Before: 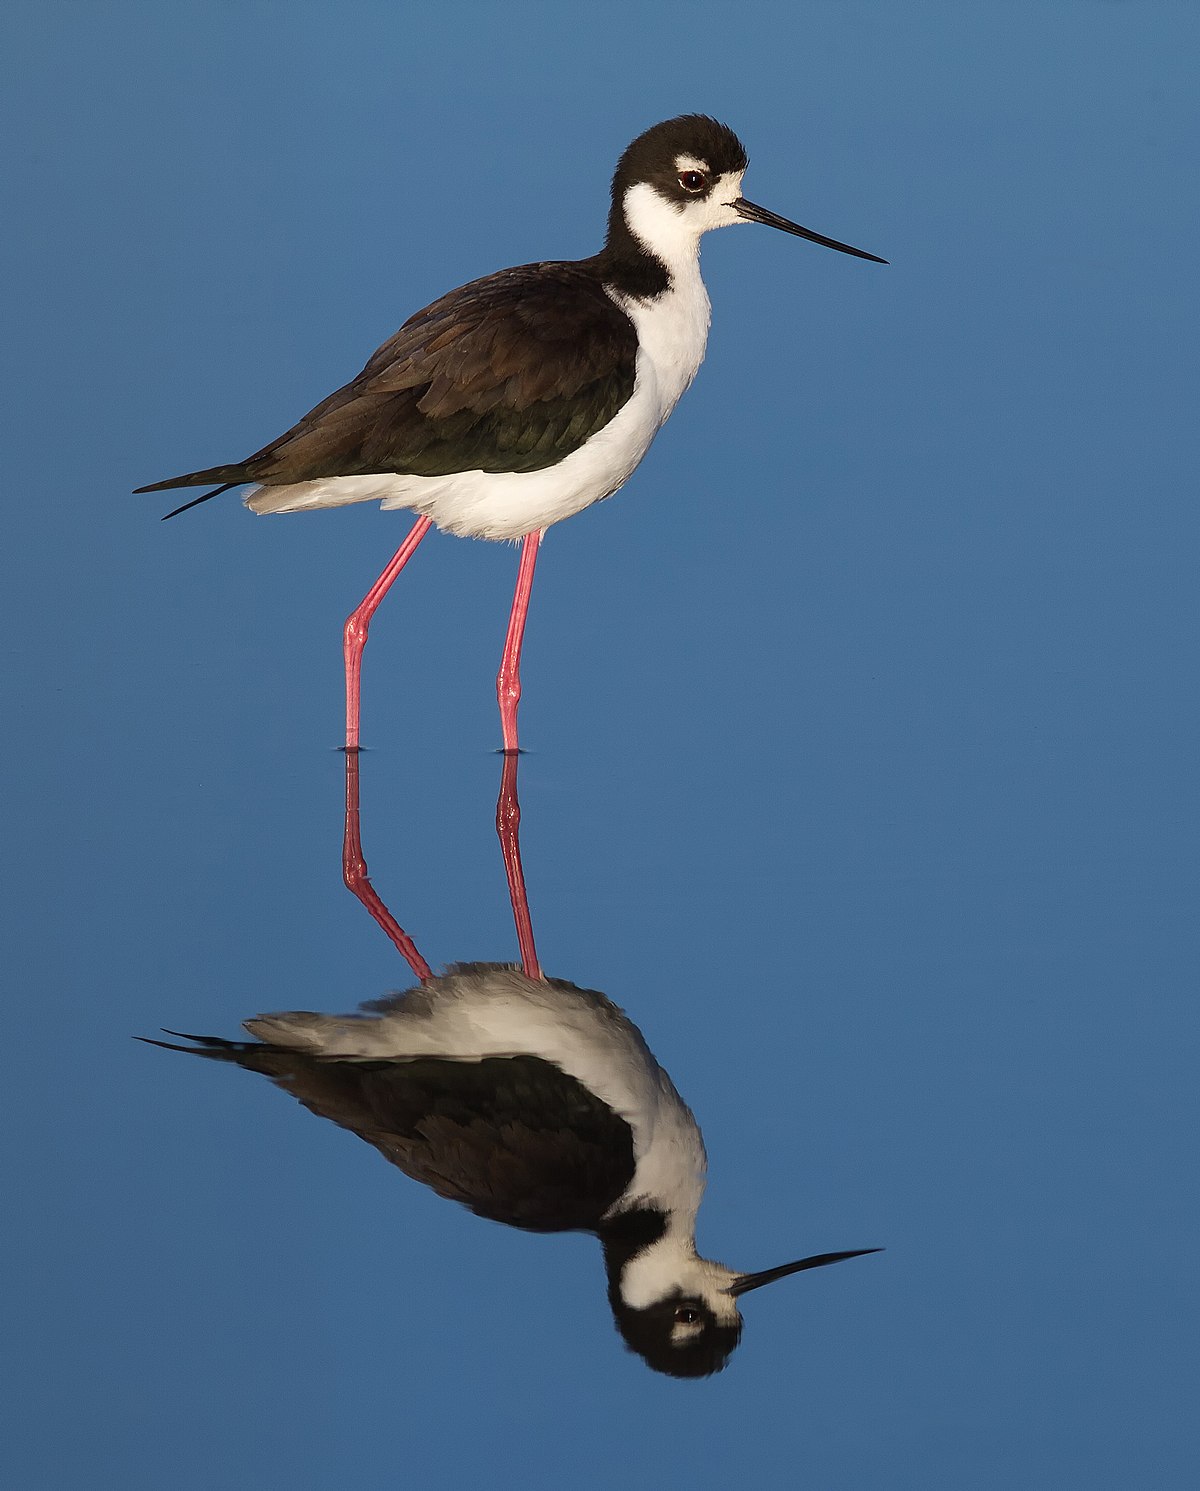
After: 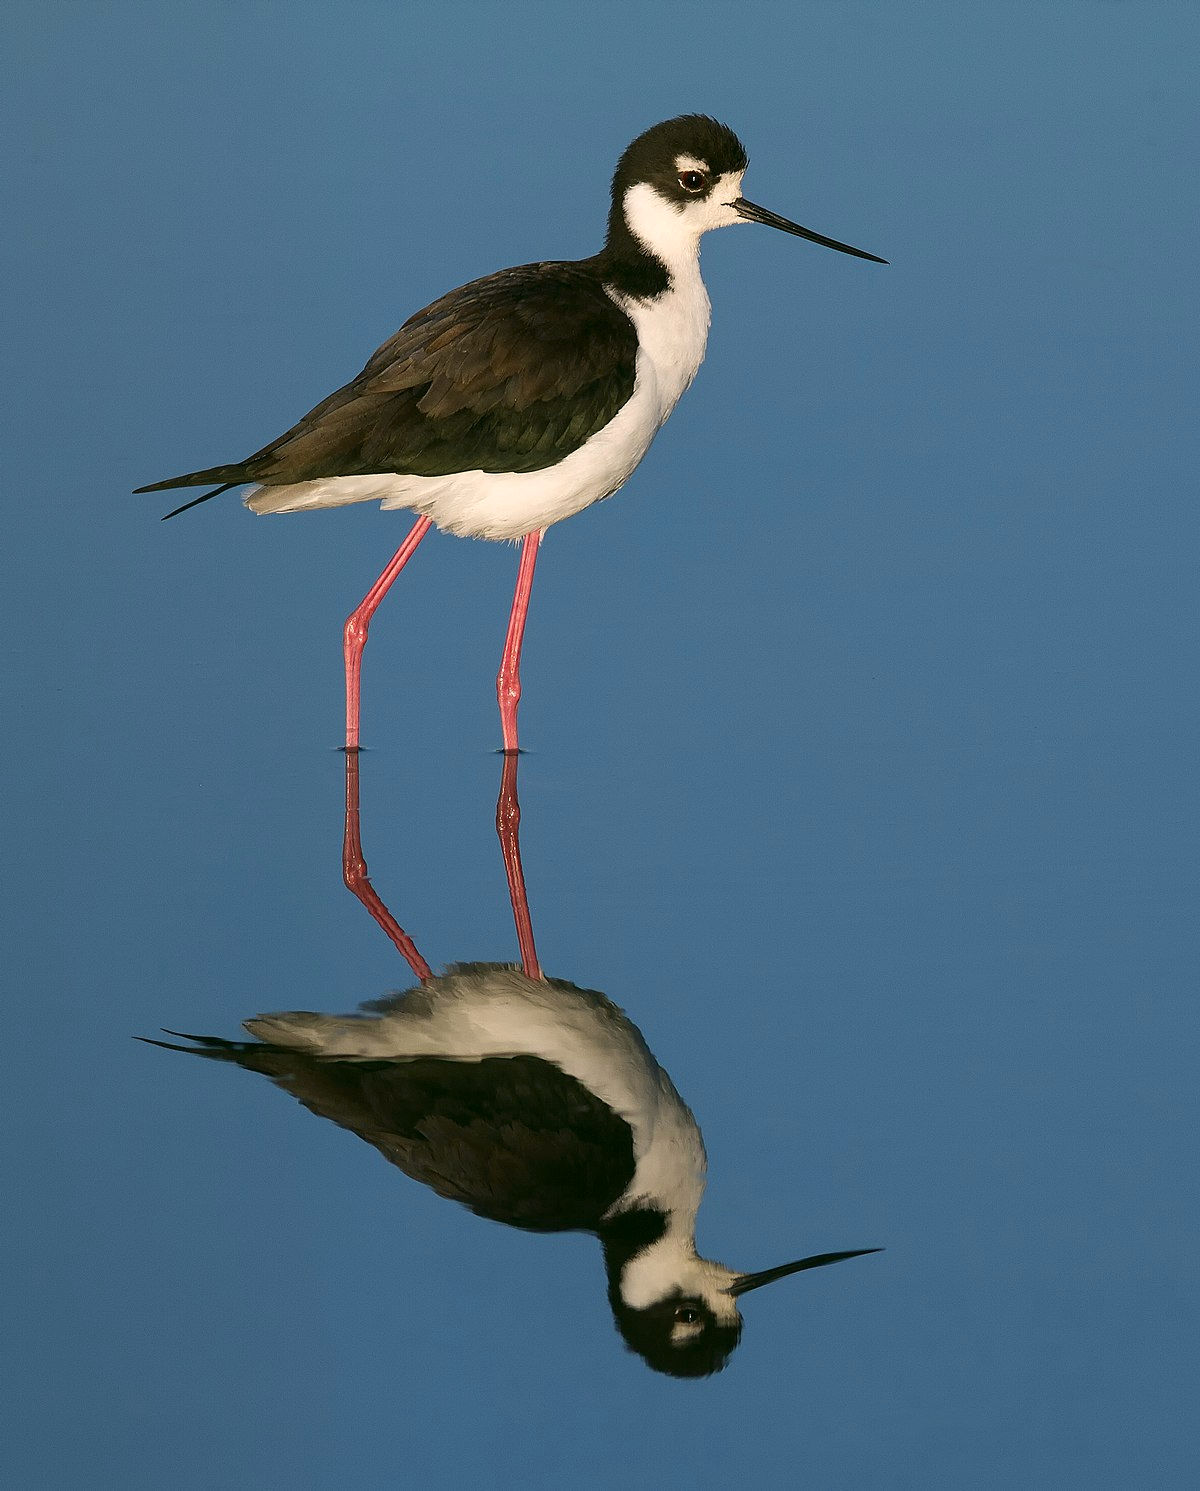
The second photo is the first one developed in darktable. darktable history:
color correction: highlights a* 4.15, highlights b* 4.96, shadows a* -7.27, shadows b* 4.93
